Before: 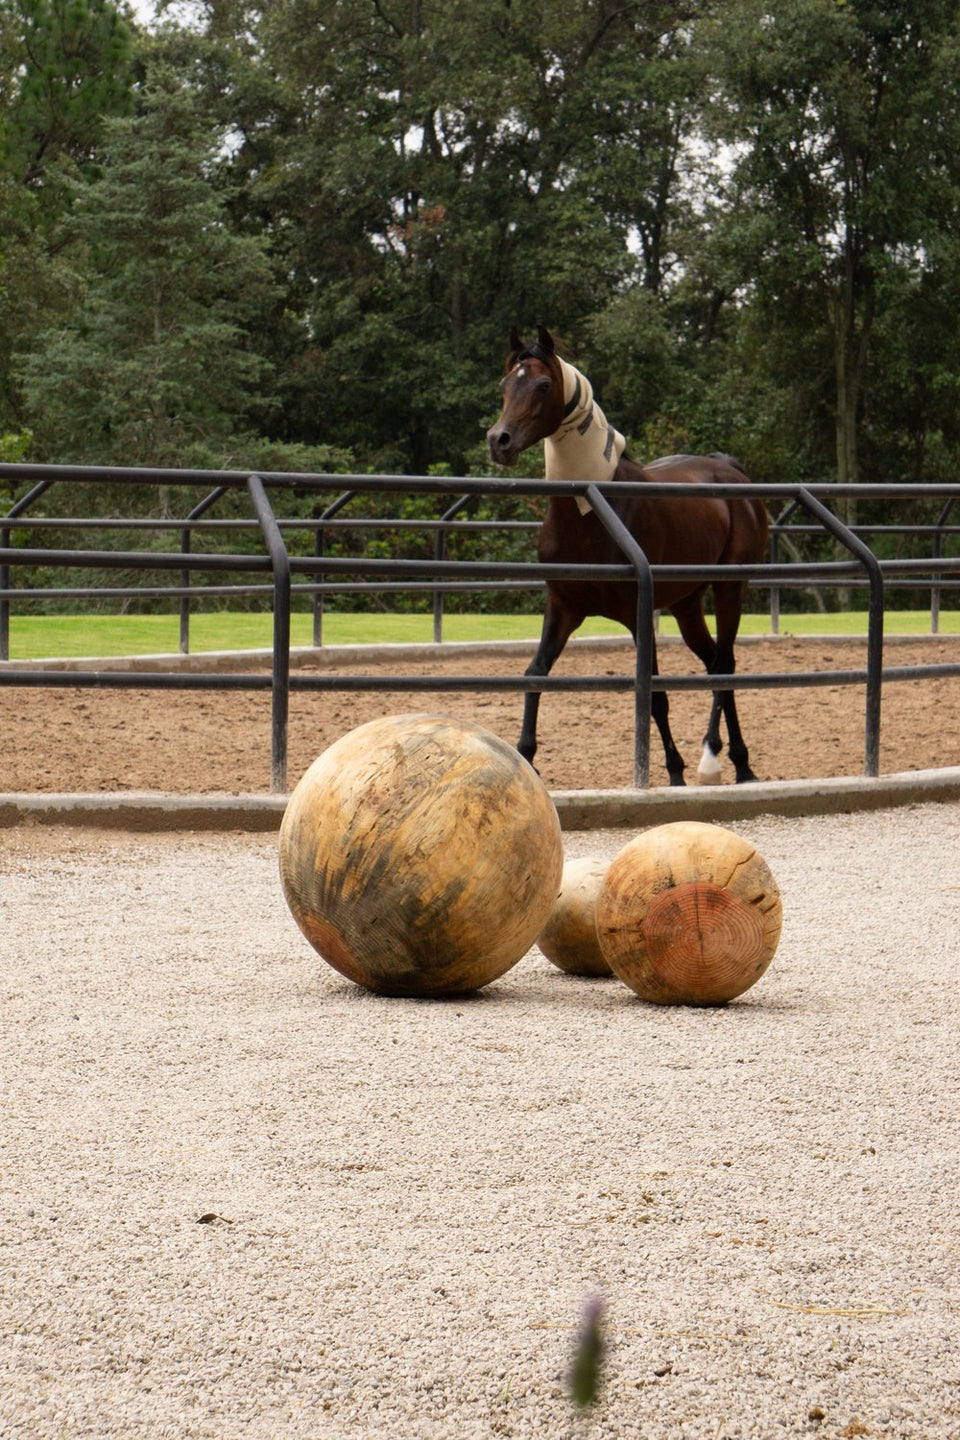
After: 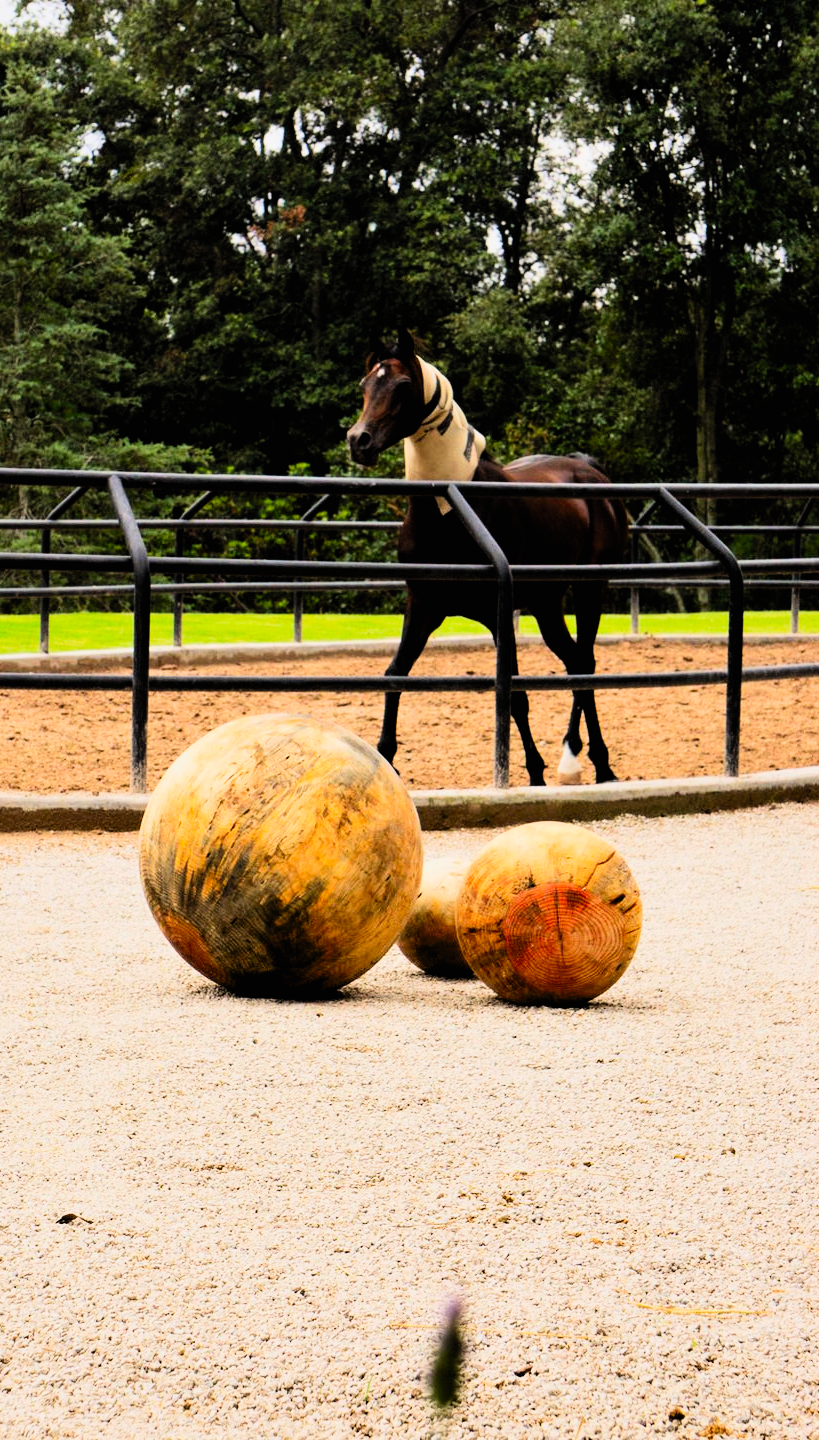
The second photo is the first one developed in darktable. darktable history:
contrast brightness saturation: contrast 0.2, brightness 0.2, saturation 0.8
crop and rotate: left 14.584%
white balance: red 1, blue 1
exposure: black level correction 0.001, compensate highlight preservation false
filmic rgb: black relative exposure -5 EV, hardness 2.88, contrast 1.3, highlights saturation mix -30%
tone equalizer: on, module defaults
contrast equalizer: octaves 7, y [[0.6 ×6], [0.55 ×6], [0 ×6], [0 ×6], [0 ×6]], mix 0.29
